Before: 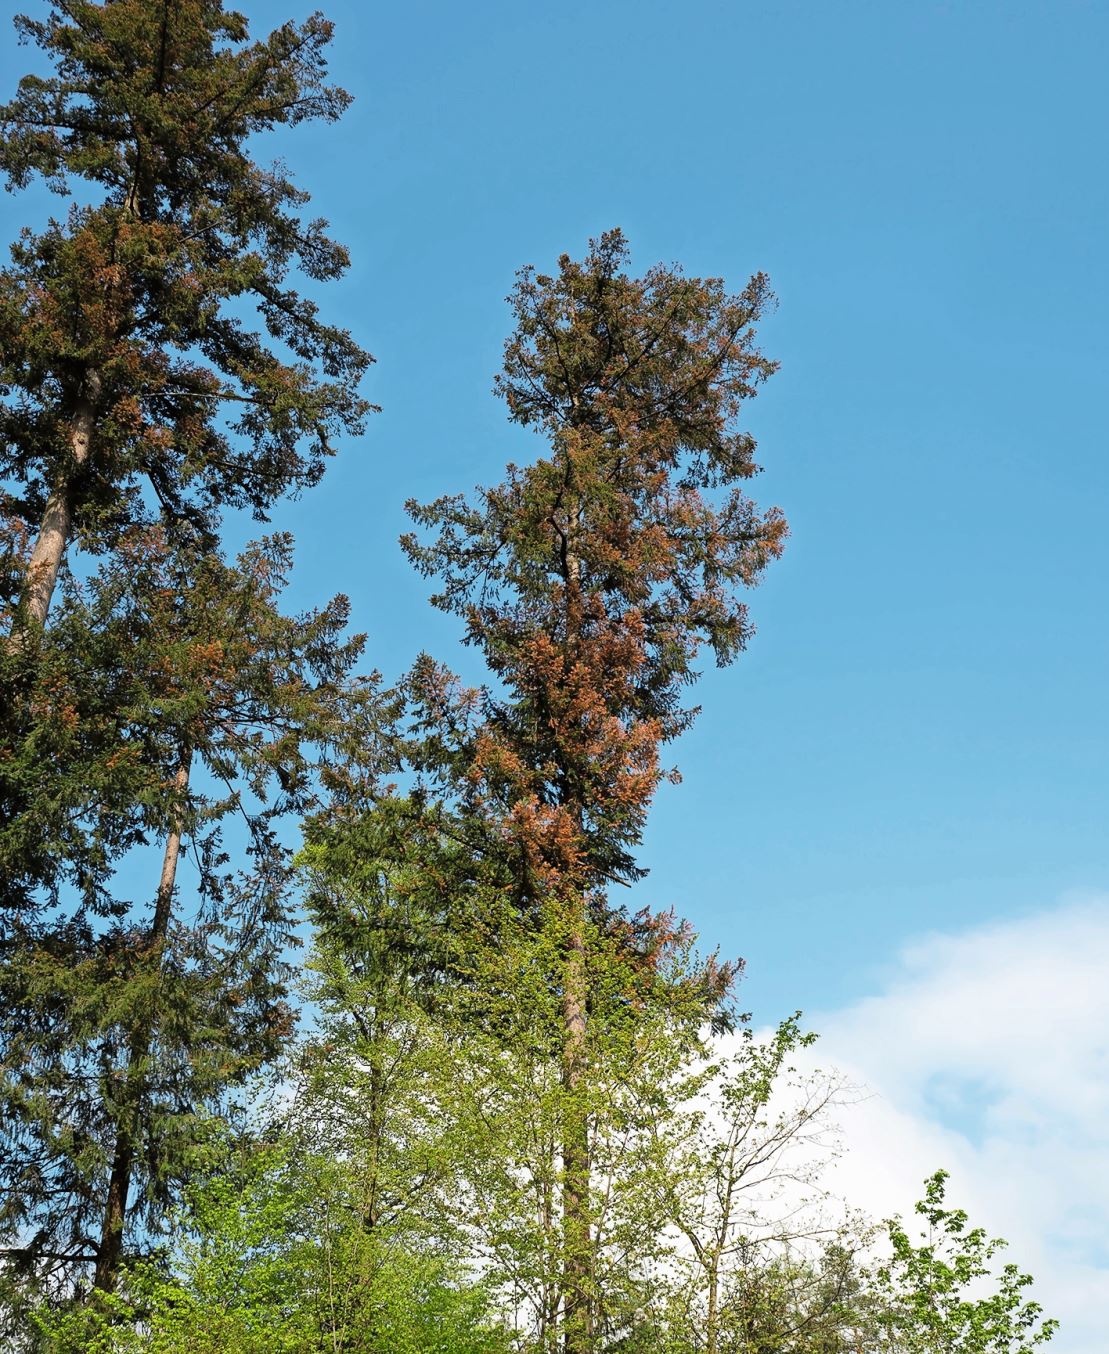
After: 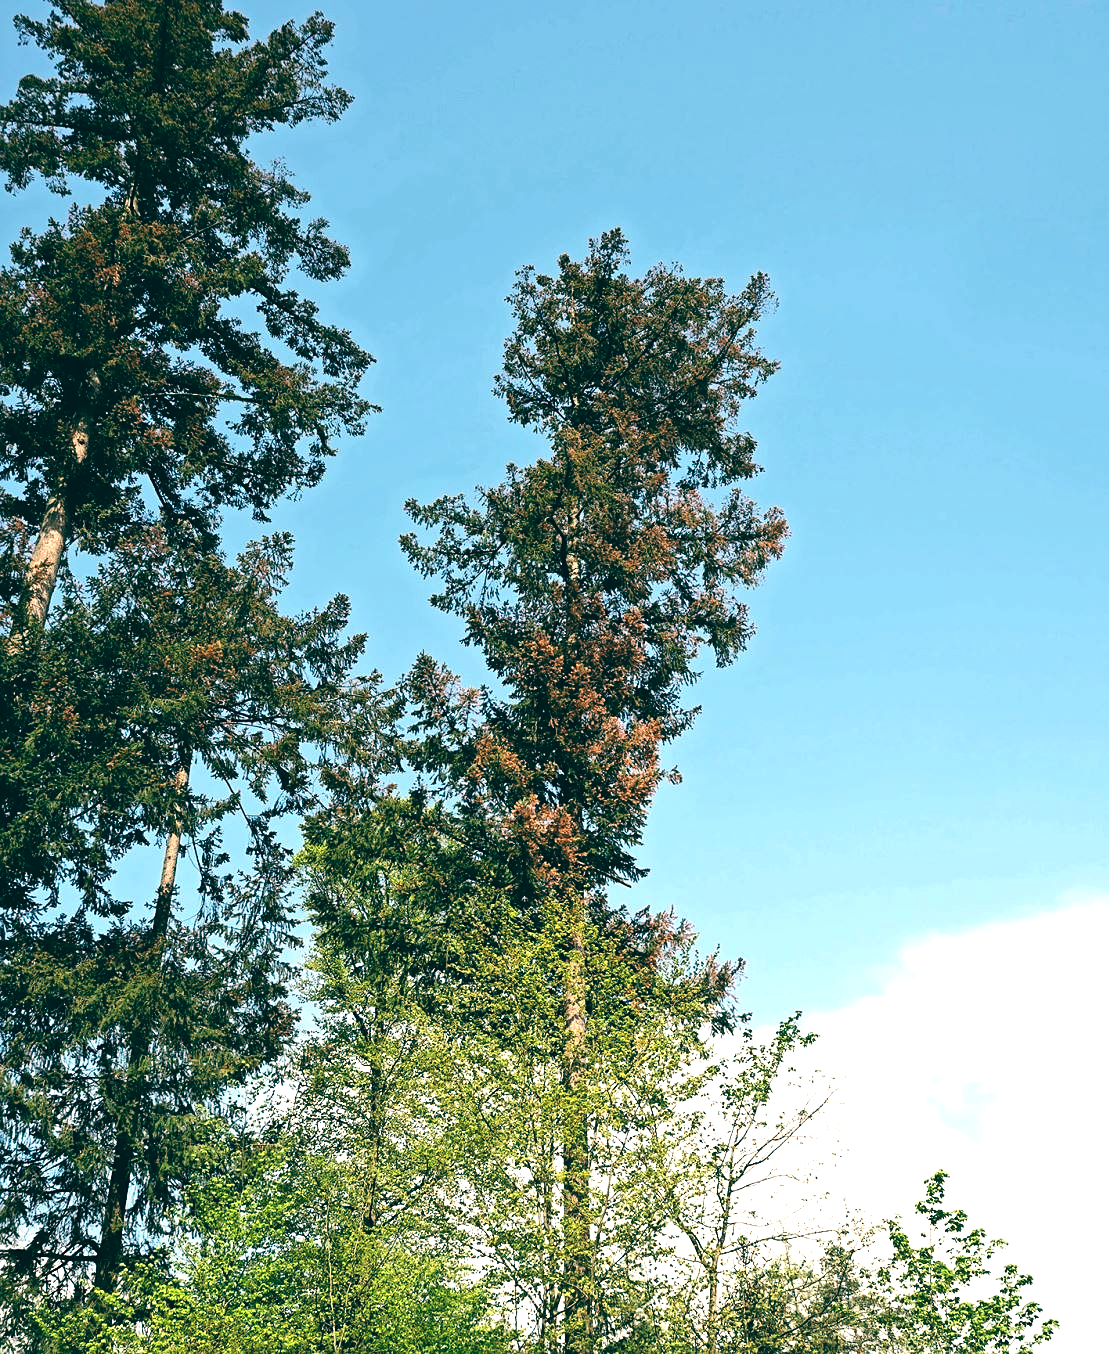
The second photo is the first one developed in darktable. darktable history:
sharpen: amount 0.2
color balance: lift [1.005, 0.99, 1.007, 1.01], gamma [1, 0.979, 1.011, 1.021], gain [0.923, 1.098, 1.025, 0.902], input saturation 90.45%, contrast 7.73%, output saturation 105.91%
tone equalizer: -8 EV -0.75 EV, -7 EV -0.7 EV, -6 EV -0.6 EV, -5 EV -0.4 EV, -3 EV 0.4 EV, -2 EV 0.6 EV, -1 EV 0.7 EV, +0 EV 0.75 EV, edges refinement/feathering 500, mask exposure compensation -1.57 EV, preserve details no
